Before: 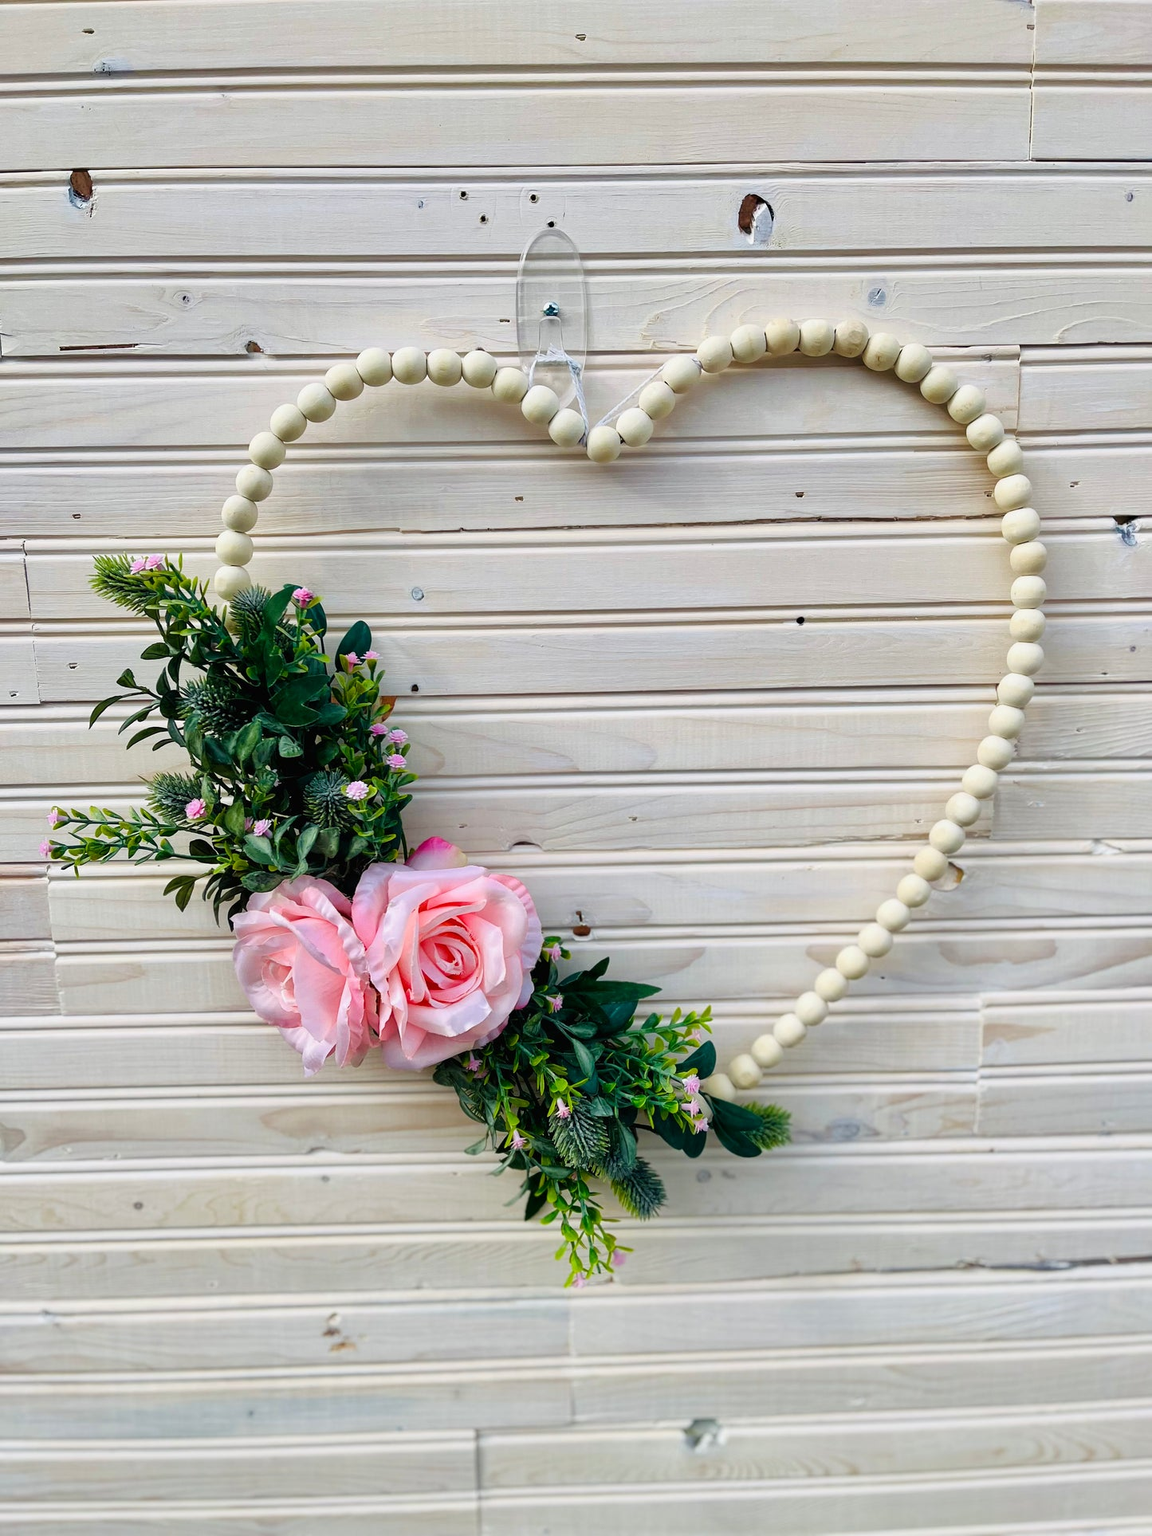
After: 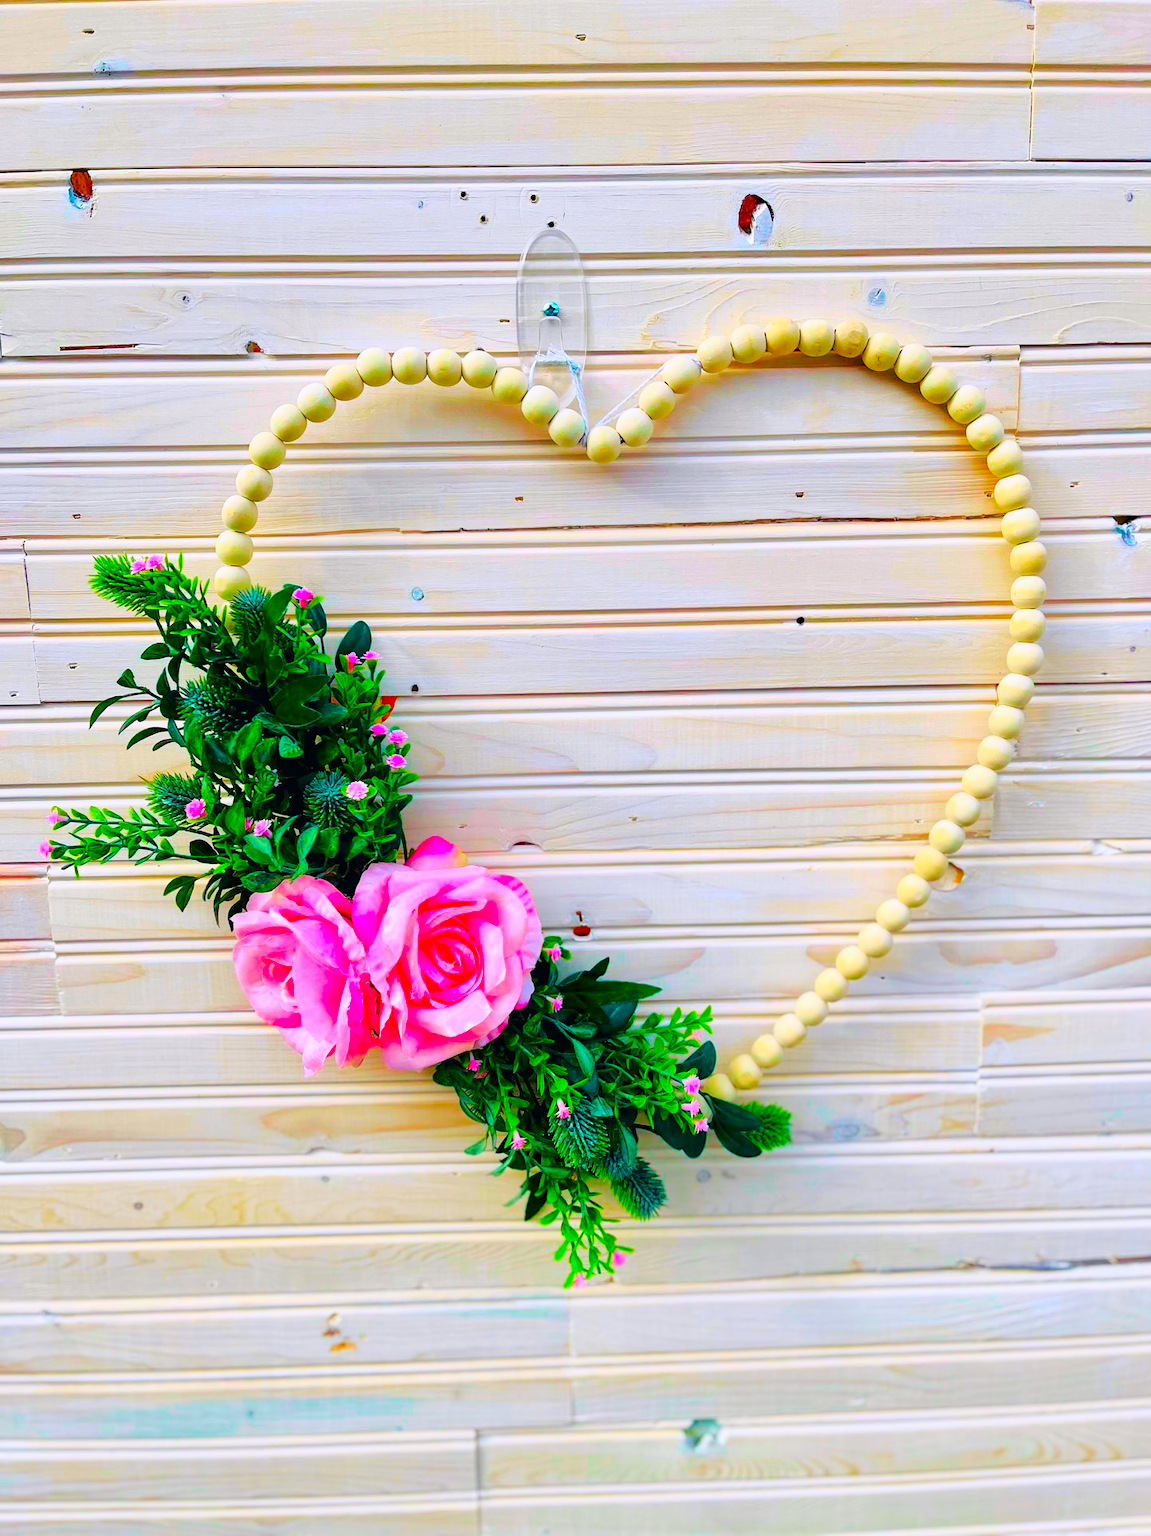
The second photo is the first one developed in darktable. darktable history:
color correction: highlights a* 1.59, highlights b* -1.7, saturation 2.48
tone curve: curves: ch0 [(0, 0) (0.051, 0.047) (0.102, 0.099) (0.228, 0.275) (0.432, 0.535) (0.695, 0.778) (0.908, 0.946) (1, 1)]; ch1 [(0, 0) (0.339, 0.298) (0.402, 0.363) (0.453, 0.413) (0.485, 0.469) (0.494, 0.493) (0.504, 0.501) (0.525, 0.534) (0.563, 0.595) (0.597, 0.638) (1, 1)]; ch2 [(0, 0) (0.48, 0.48) (0.504, 0.5) (0.539, 0.554) (0.59, 0.63) (0.642, 0.684) (0.824, 0.815) (1, 1)], color space Lab, independent channels, preserve colors none
